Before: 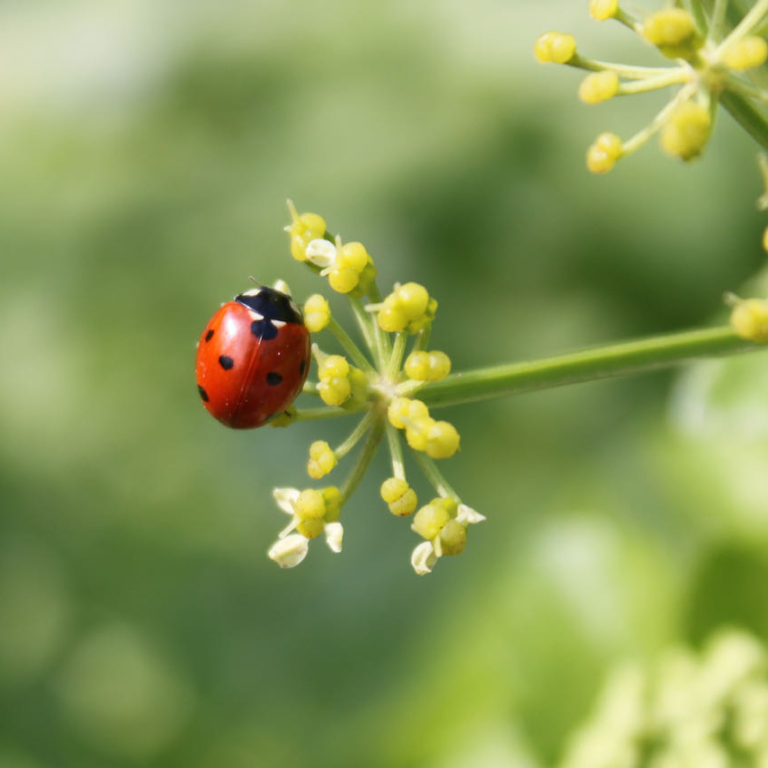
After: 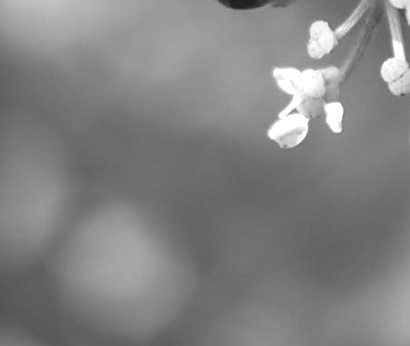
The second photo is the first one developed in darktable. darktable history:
crop and rotate: top 54.778%, right 46.61%, bottom 0.159%
sharpen: on, module defaults
exposure: exposure 0.3 EV, compensate highlight preservation false
monochrome: on, module defaults
local contrast: on, module defaults
